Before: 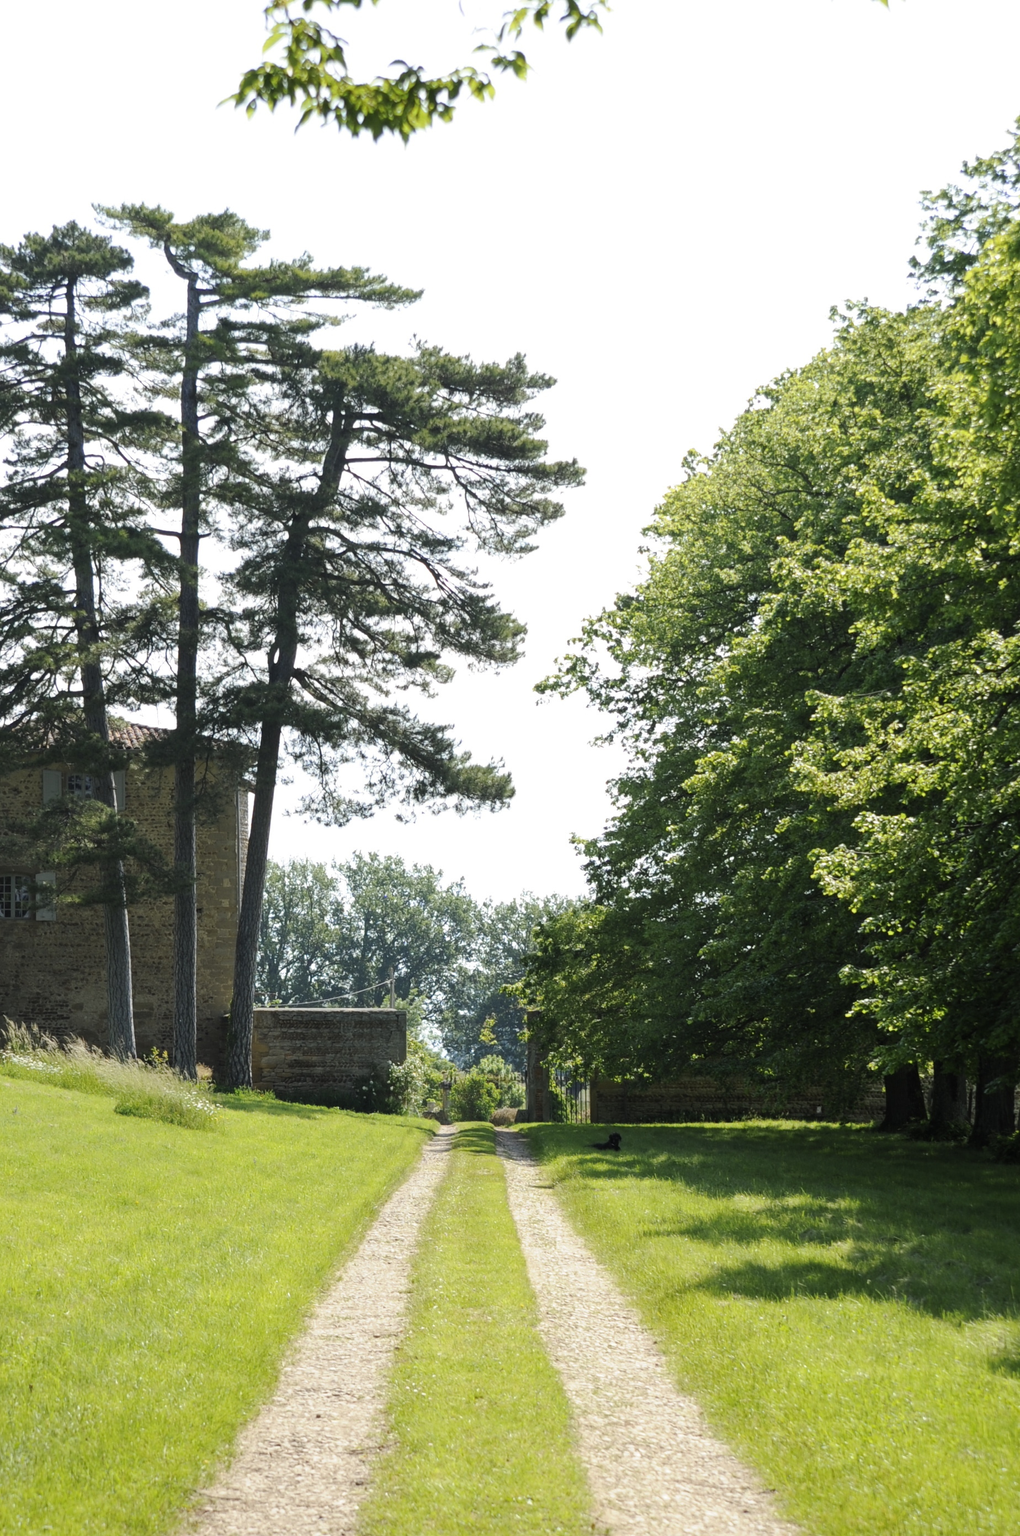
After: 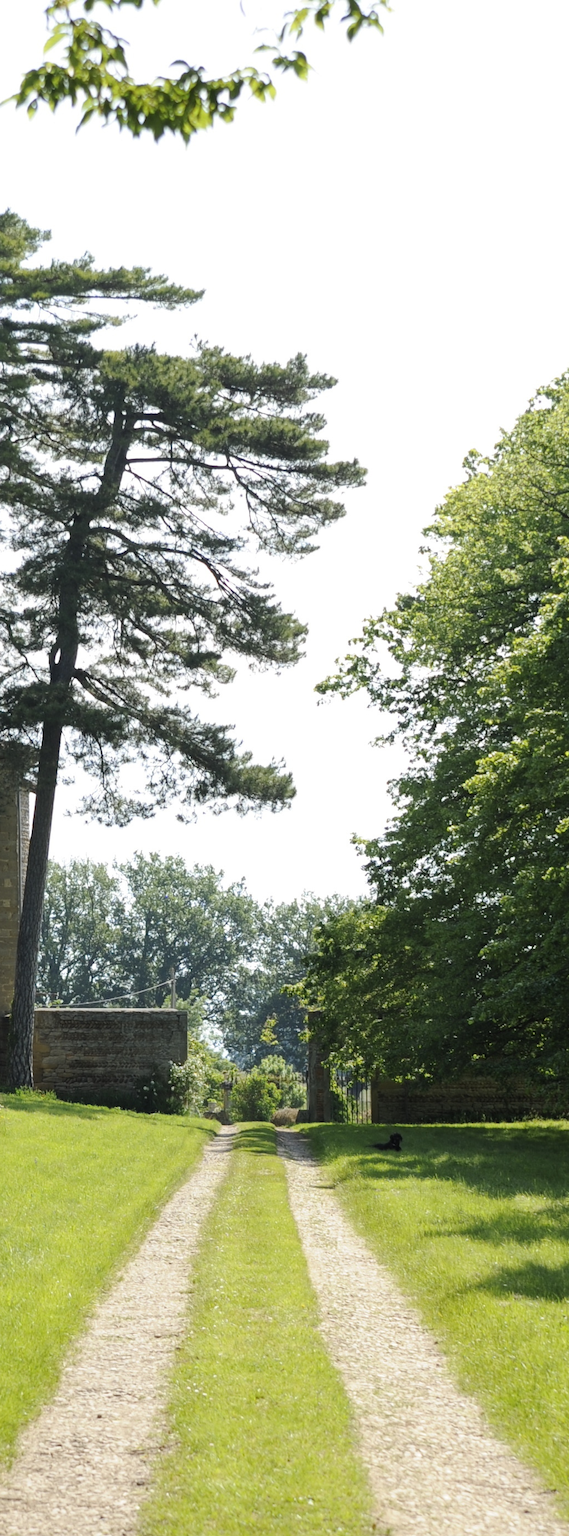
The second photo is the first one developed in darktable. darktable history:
crop: left 21.503%, right 22.624%
